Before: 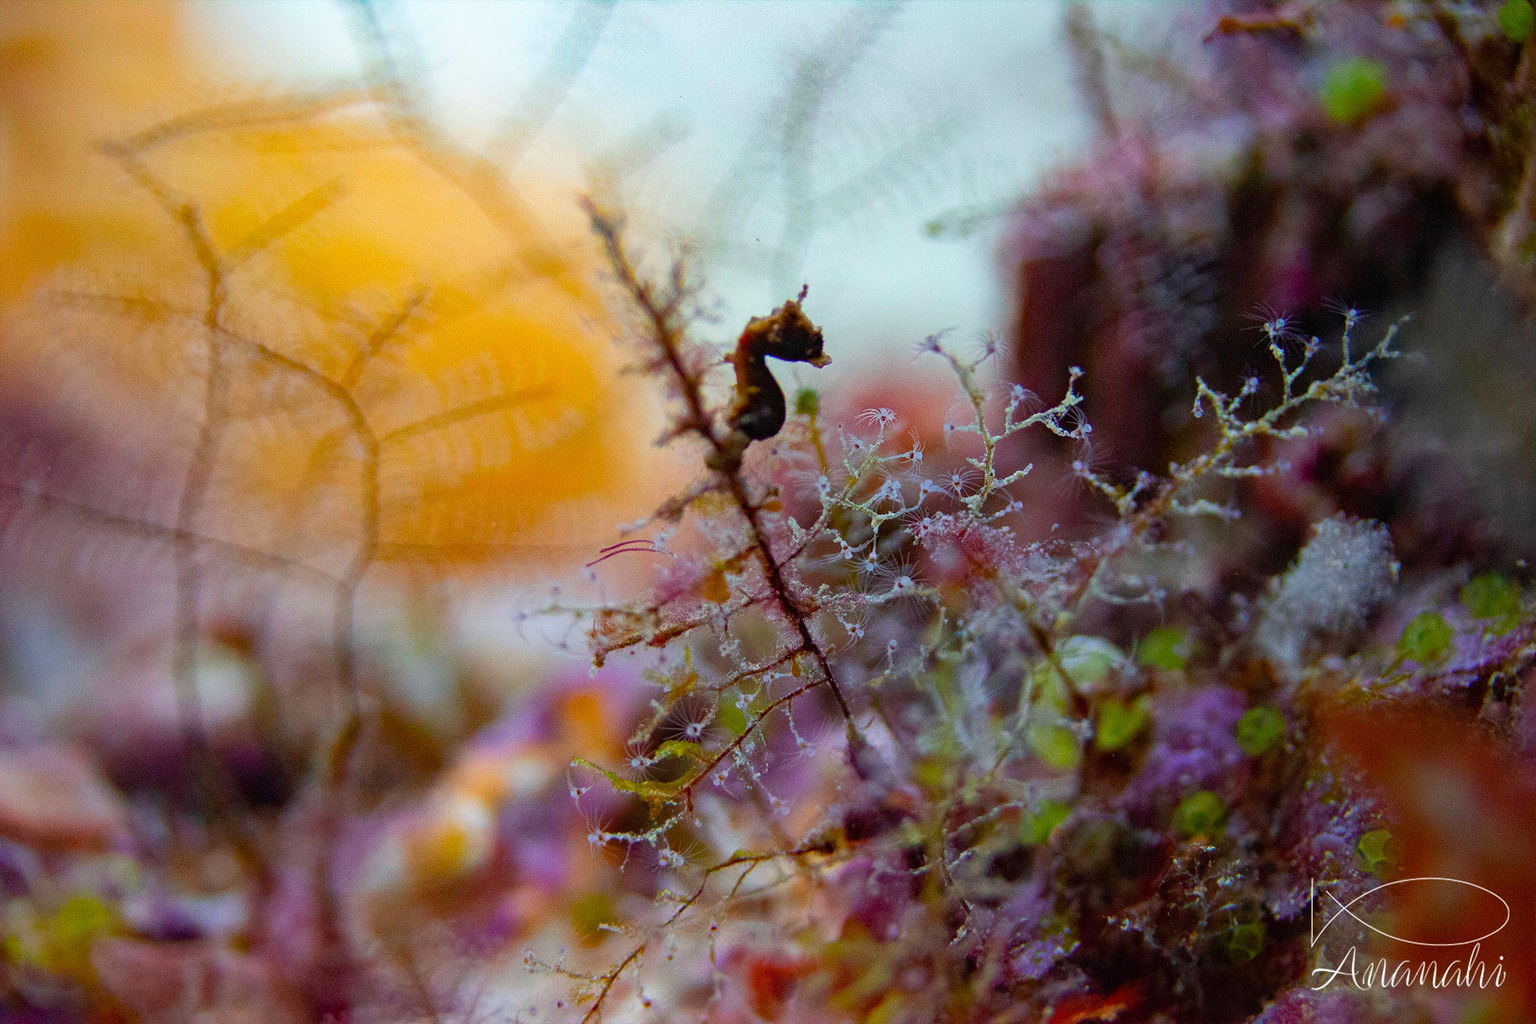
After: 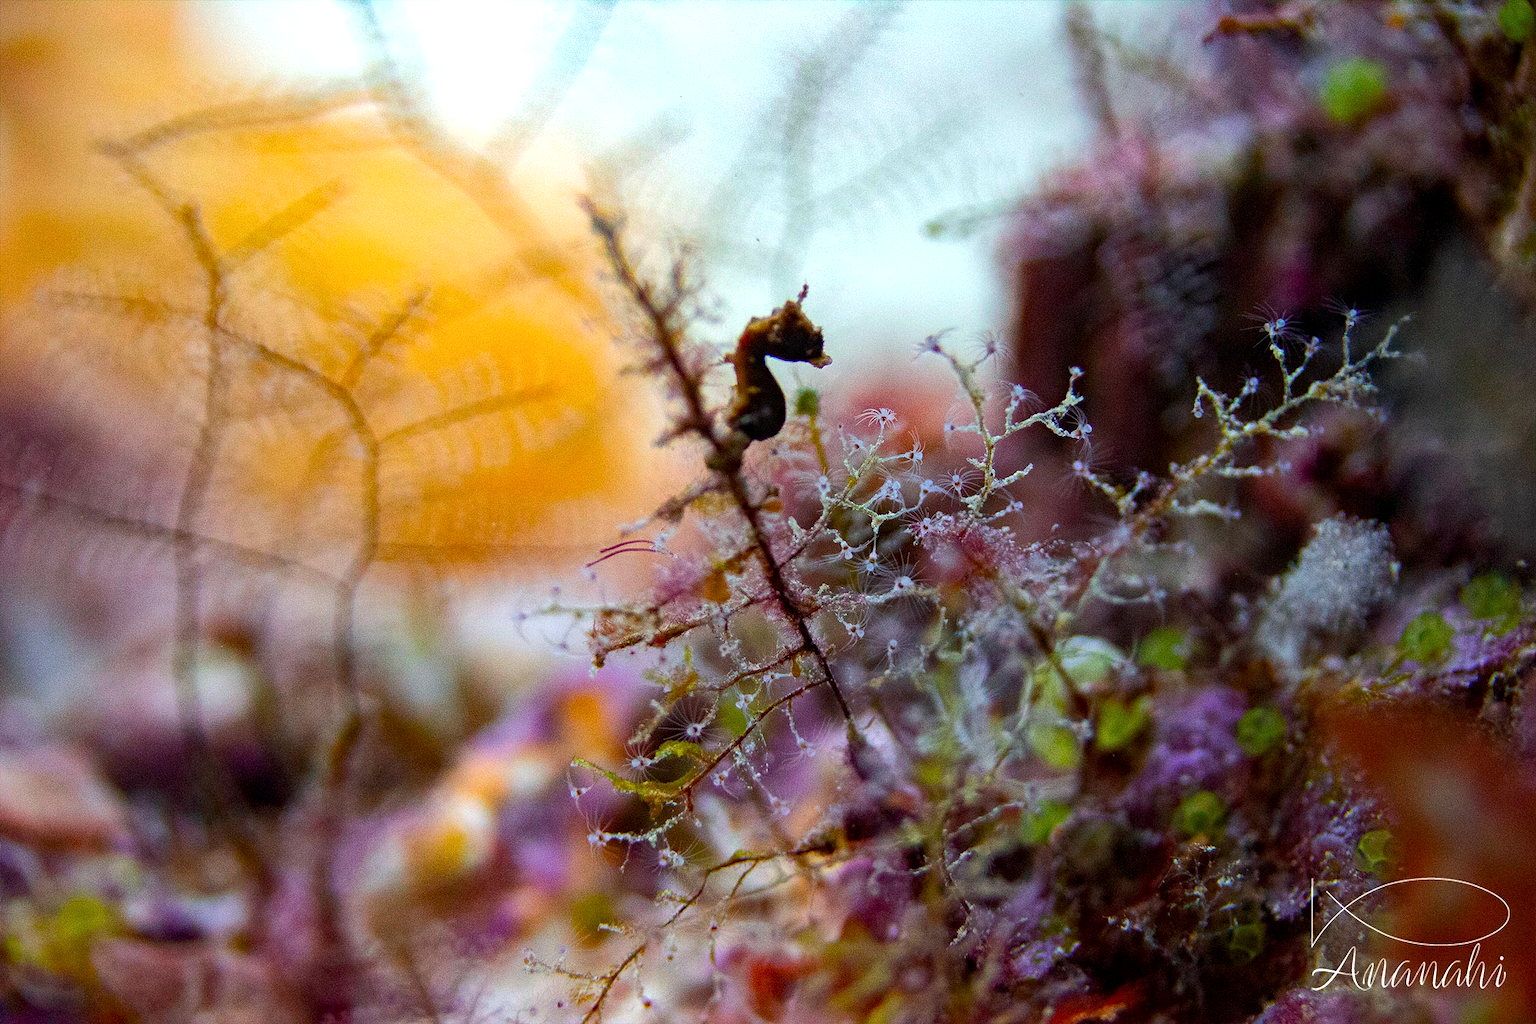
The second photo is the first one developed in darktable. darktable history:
tone equalizer: -8 EV -0.417 EV, -7 EV -0.389 EV, -6 EV -0.333 EV, -5 EV -0.222 EV, -3 EV 0.222 EV, -2 EV 0.333 EV, -1 EV 0.389 EV, +0 EV 0.417 EV, edges refinement/feathering 500, mask exposure compensation -1.57 EV, preserve details no
local contrast: highlights 100%, shadows 100%, detail 120%, midtone range 0.2
